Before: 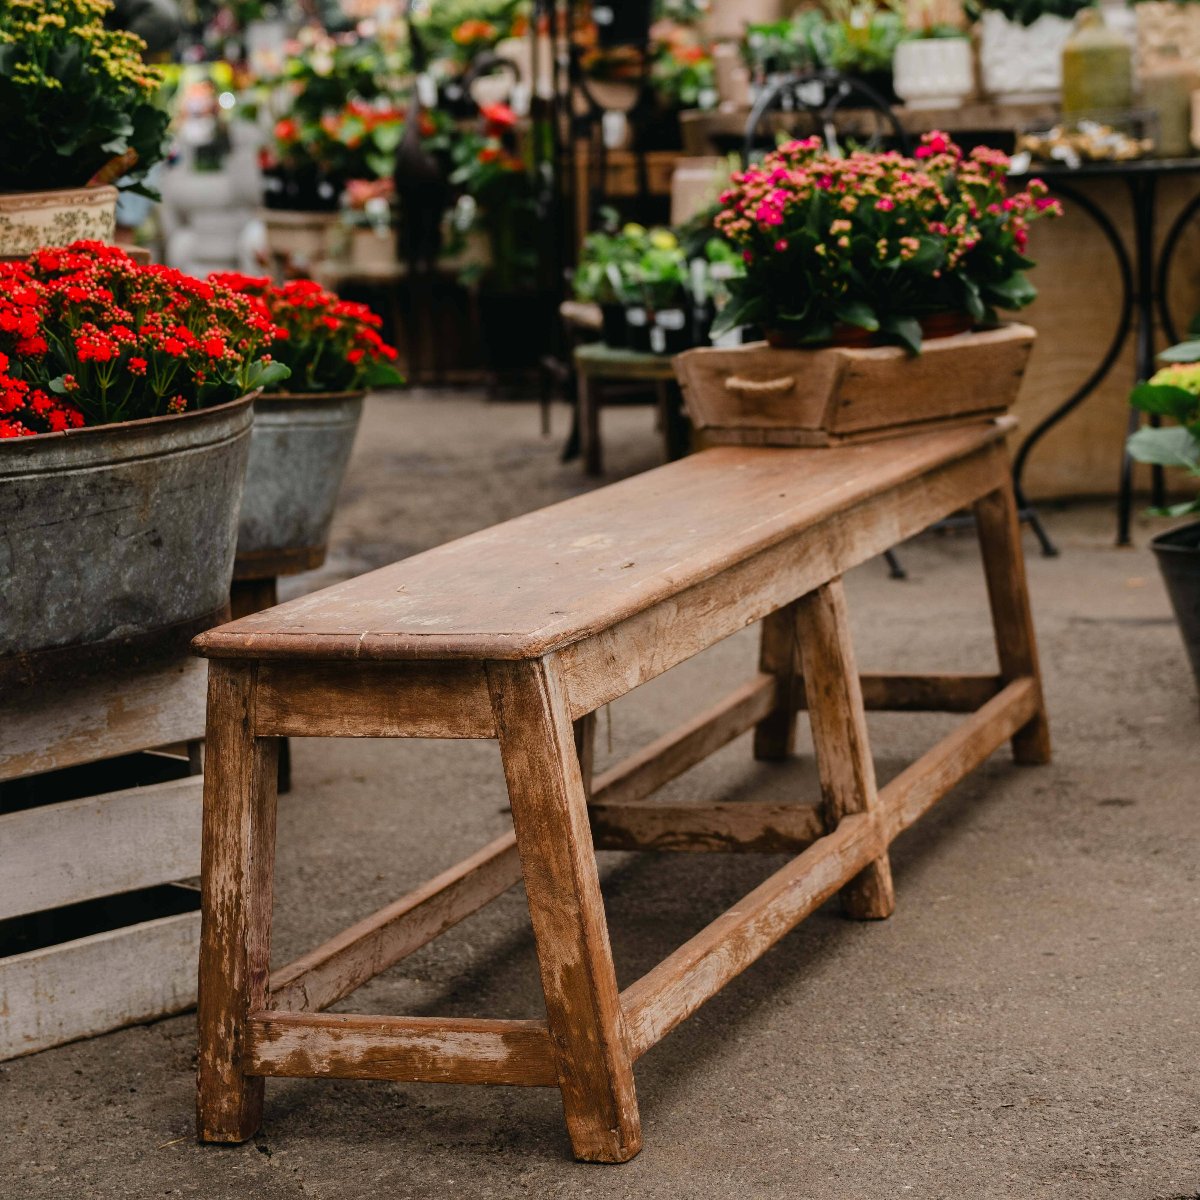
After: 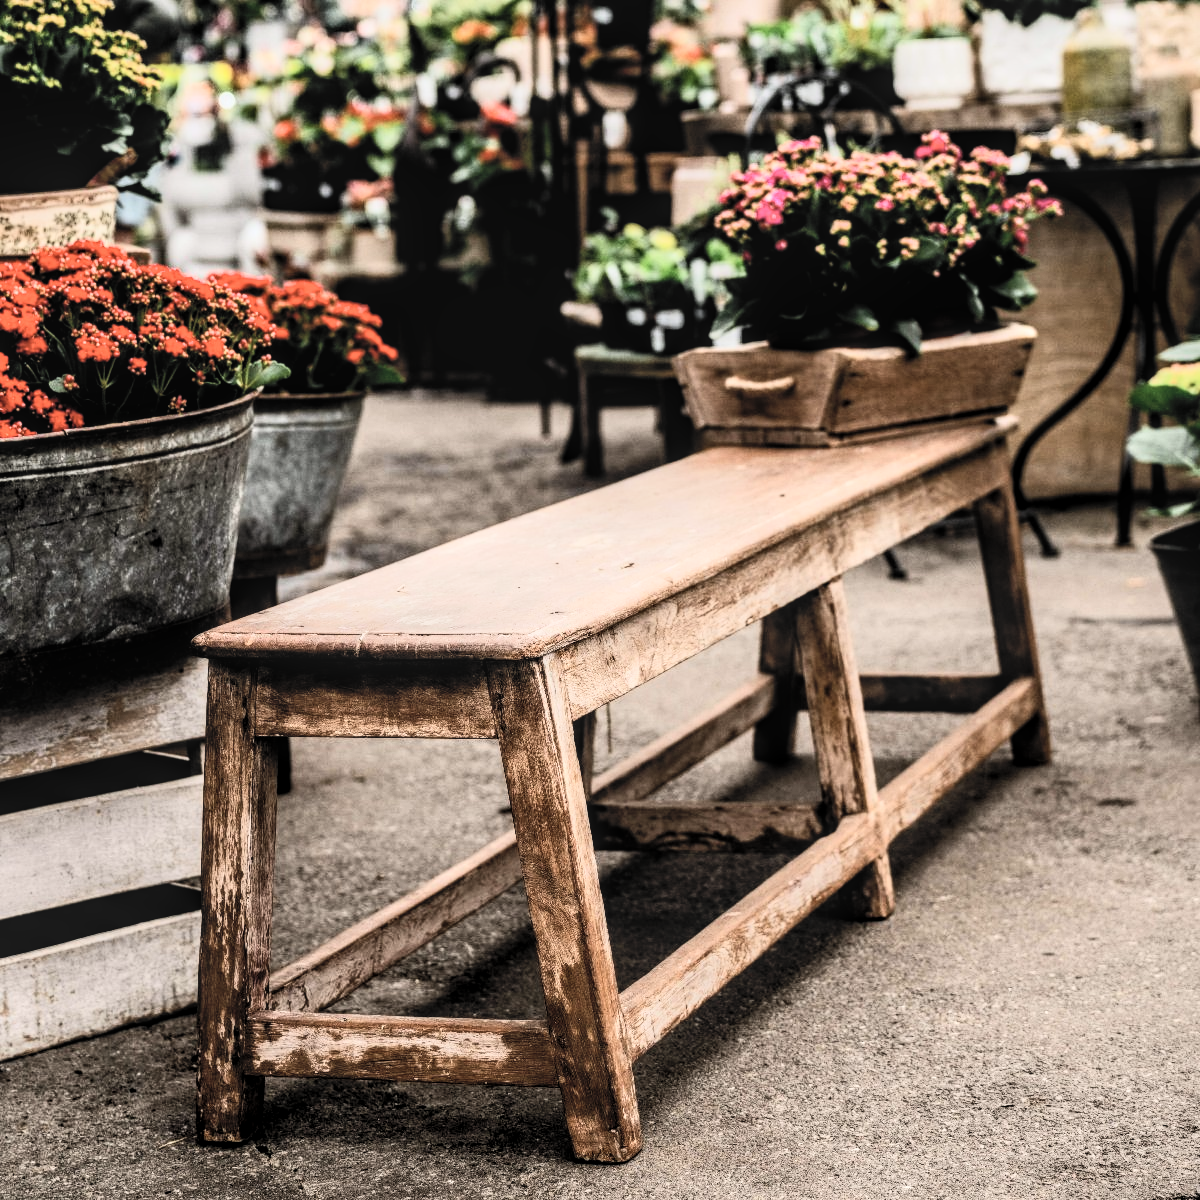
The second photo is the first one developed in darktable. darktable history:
local contrast: detail 130%
filmic rgb: black relative exposure -5.11 EV, white relative exposure 3.96 EV, hardness 2.91, contrast 1.296, highlights saturation mix -30.2%
contrast brightness saturation: contrast 0.429, brightness 0.547, saturation -0.182
